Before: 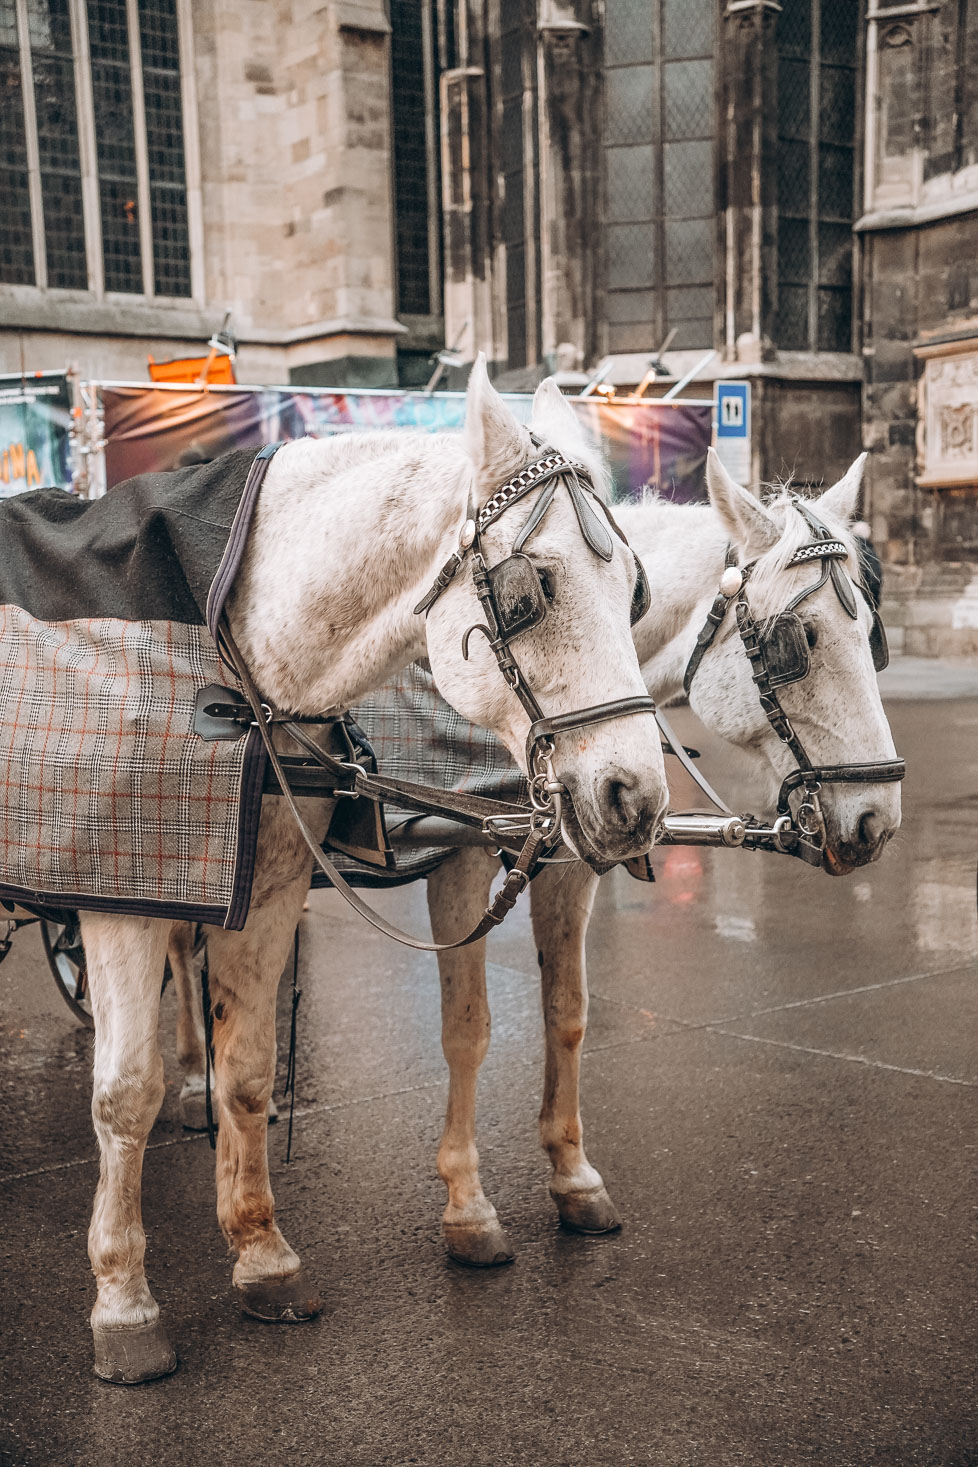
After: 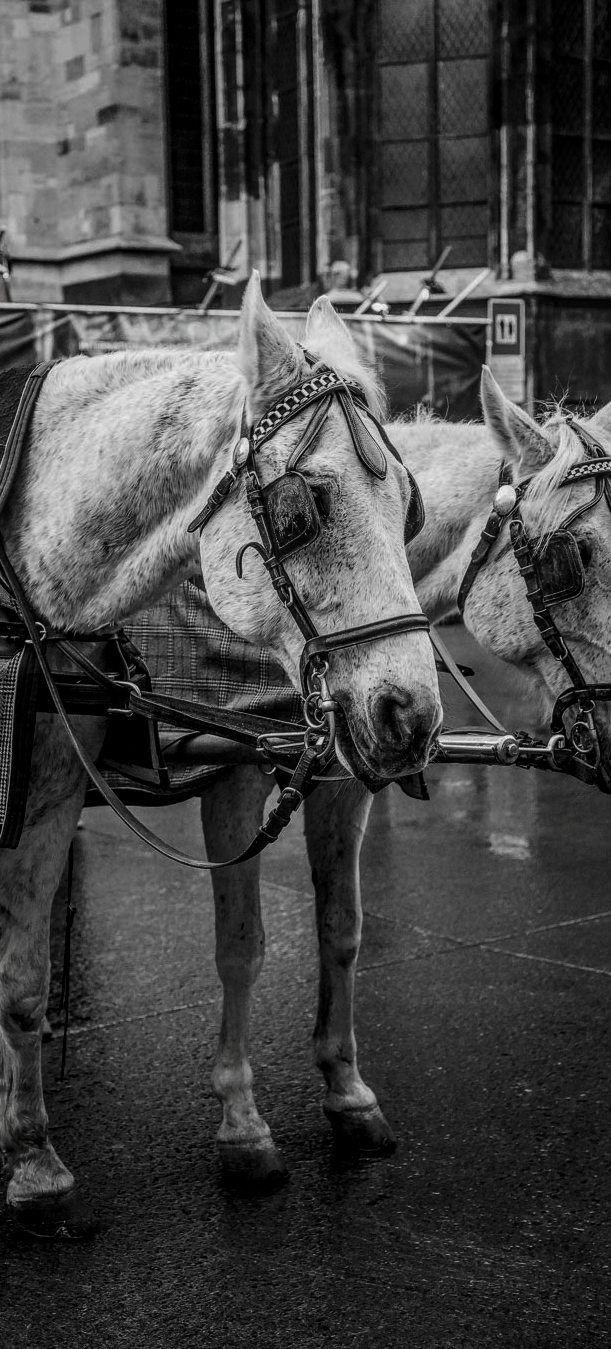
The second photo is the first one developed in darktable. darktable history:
crop and rotate: left 23.239%, top 5.647%, right 14.209%, bottom 2.33%
local contrast: highlights 1%, shadows 3%, detail 133%
velvia: on, module defaults
contrast brightness saturation: contrast -0.028, brightness -0.596, saturation -0.989
